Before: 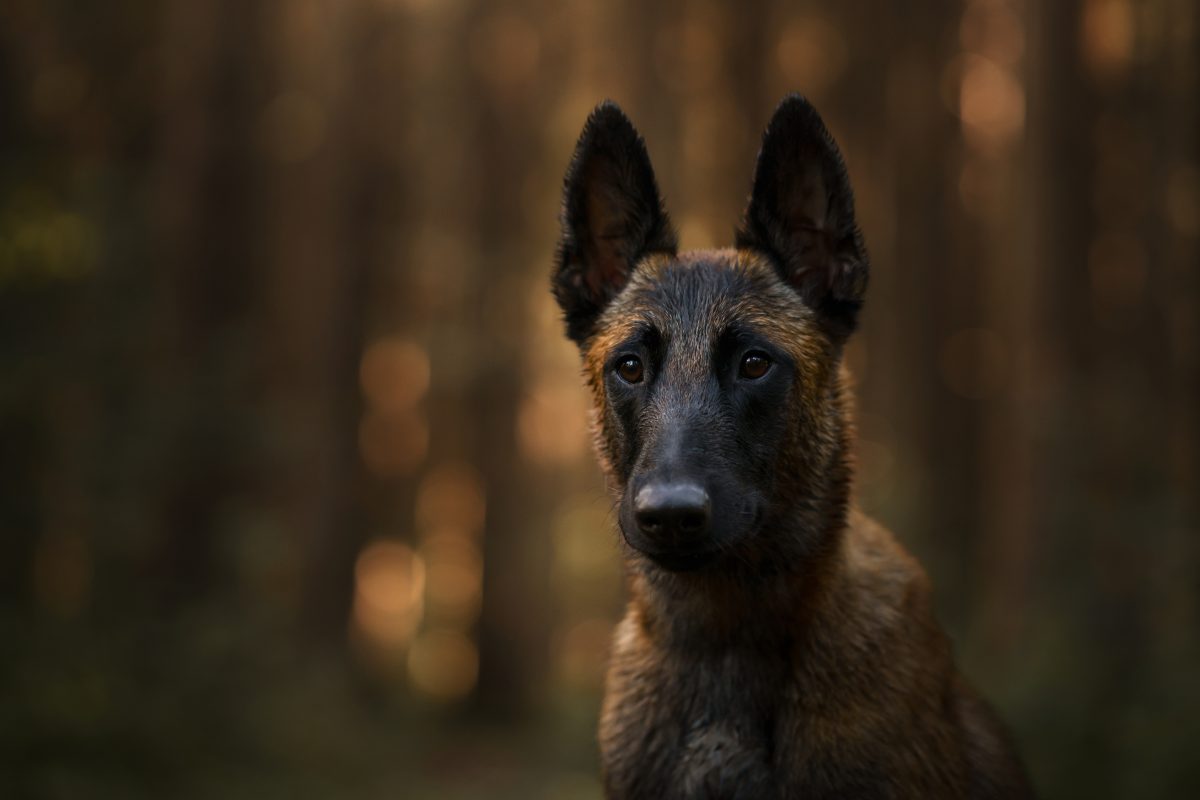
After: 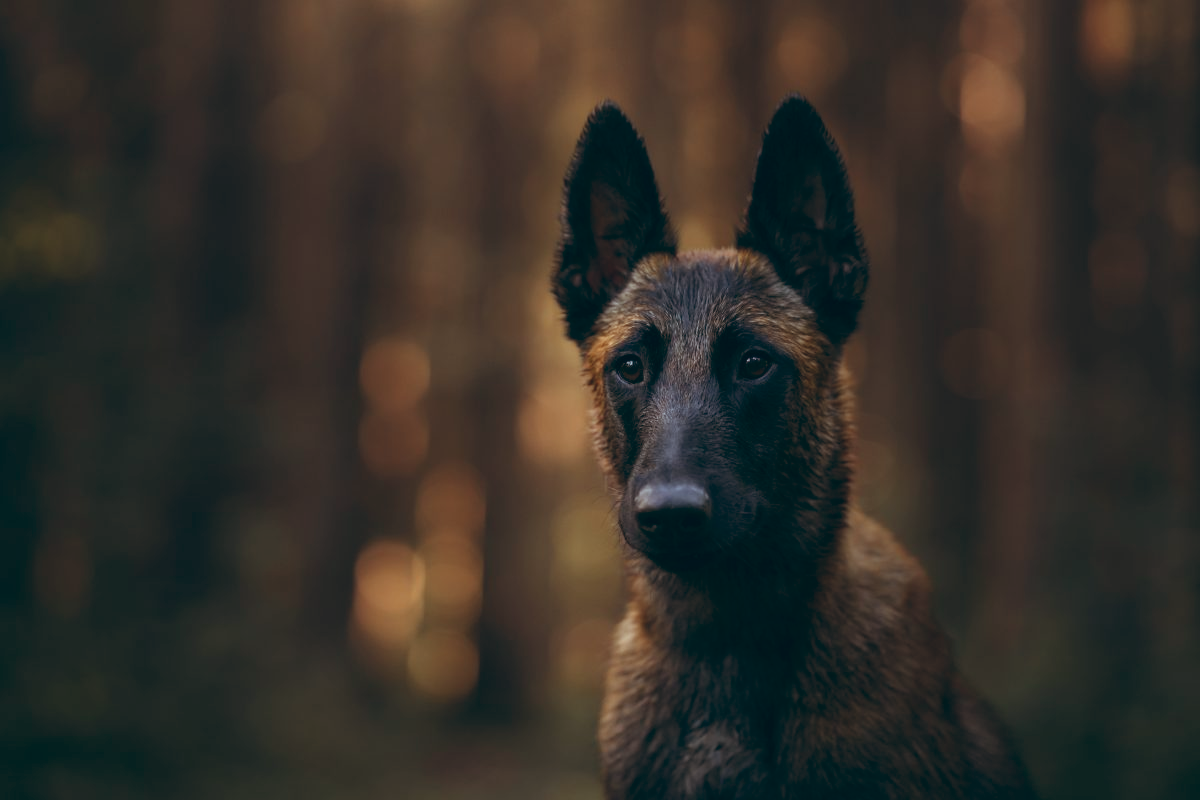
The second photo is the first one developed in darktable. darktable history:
color balance: lift [1.003, 0.993, 1.001, 1.007], gamma [1.018, 1.072, 0.959, 0.928], gain [0.974, 0.873, 1.031, 1.127]
white balance: red 1, blue 1
